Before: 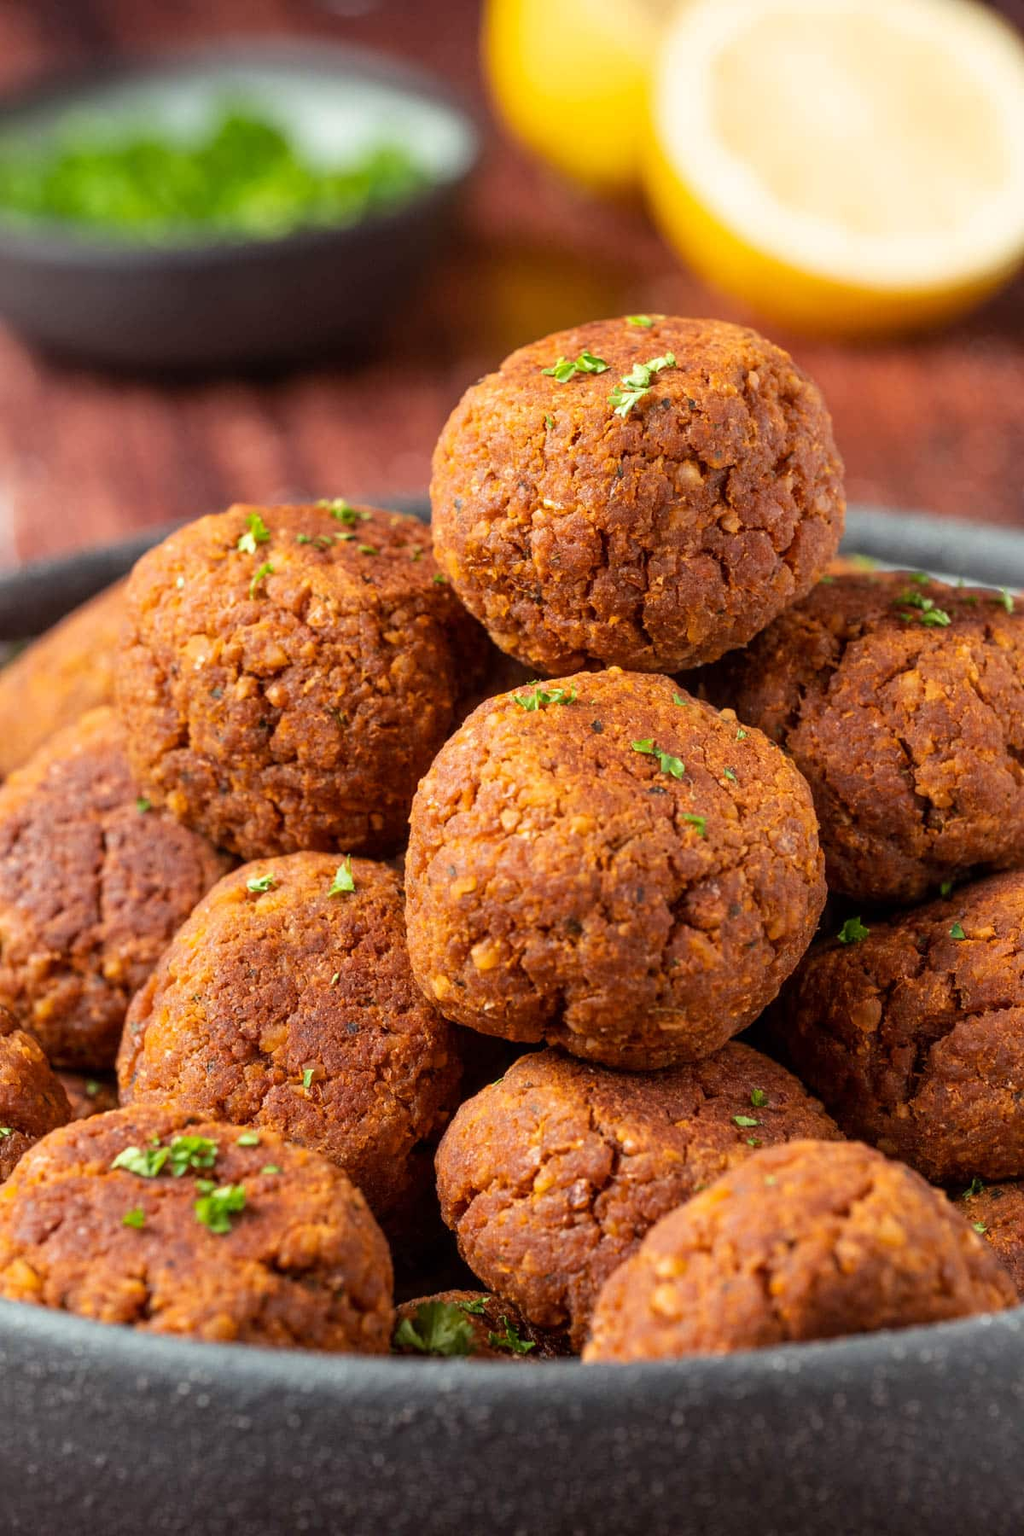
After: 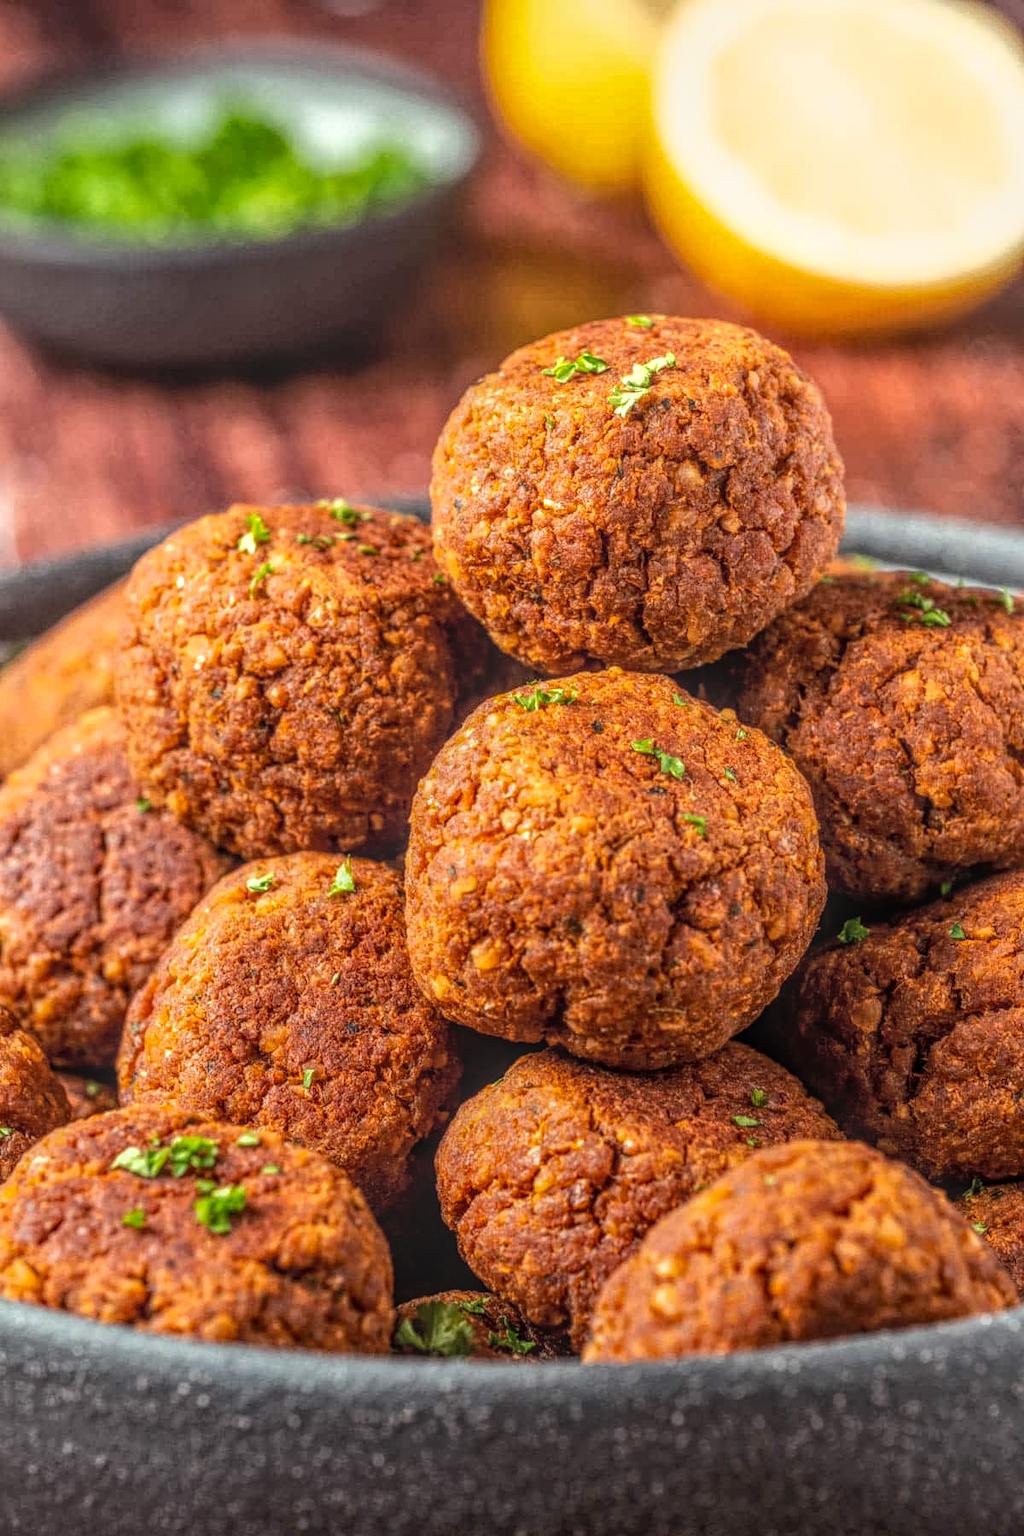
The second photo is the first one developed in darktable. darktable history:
local contrast: highlights 20%, shadows 30%, detail 200%, midtone range 0.2
tone equalizer: -8 EV -0.417 EV, -7 EV -0.389 EV, -6 EV -0.333 EV, -5 EV -0.222 EV, -3 EV 0.222 EV, -2 EV 0.333 EV, -1 EV 0.389 EV, +0 EV 0.417 EV, edges refinement/feathering 500, mask exposure compensation -1.25 EV, preserve details no
